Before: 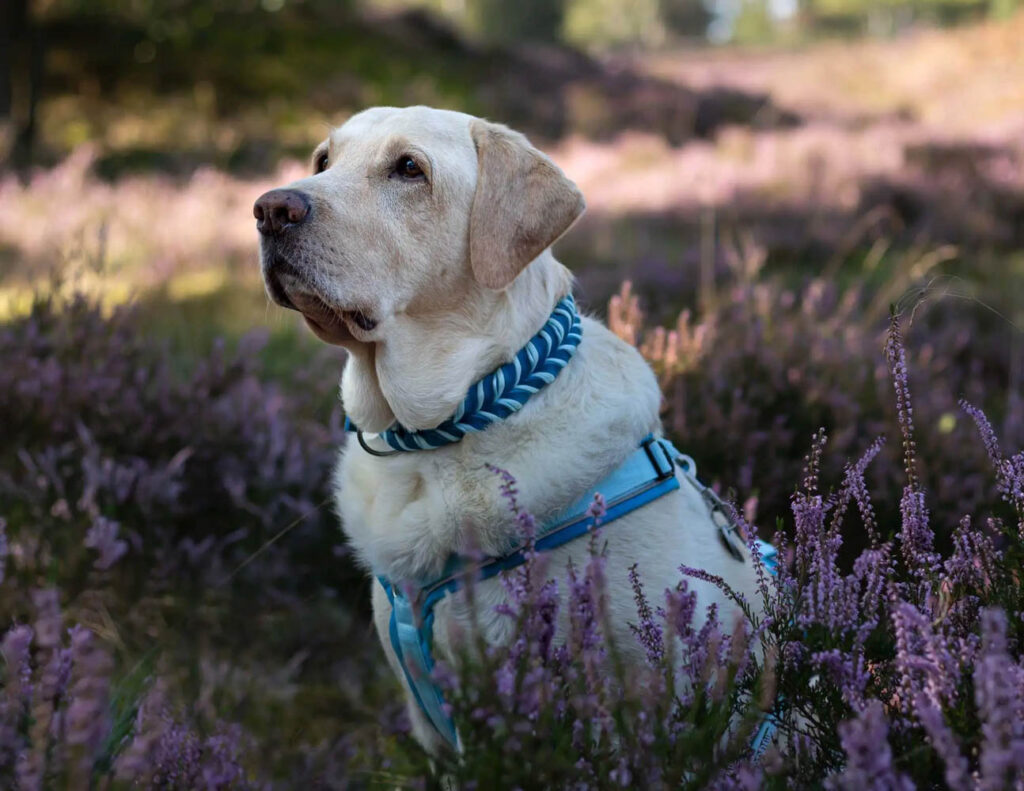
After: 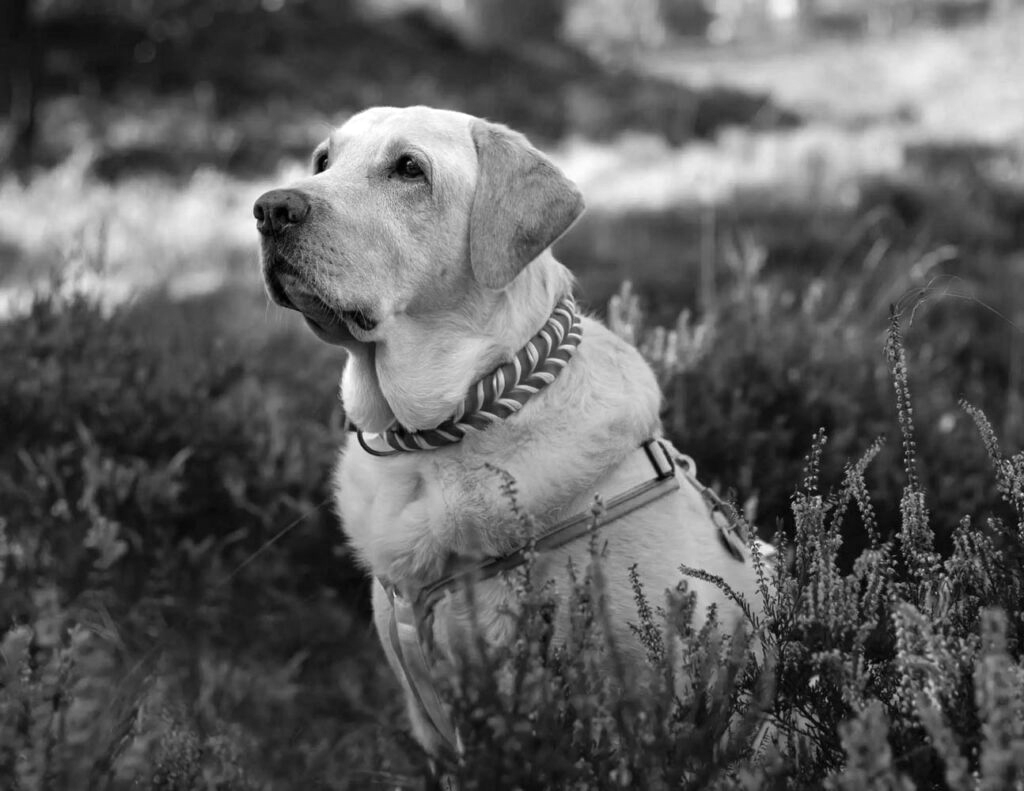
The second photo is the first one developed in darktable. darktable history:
color calibration: output gray [0.22, 0.42, 0.37, 0], illuminant Planckian (black body), adaptation linear Bradford (ICC v4), x 0.364, y 0.367, temperature 4417.88 K
color zones: curves: ch0 [(0, 0.299) (0.25, 0.383) (0.456, 0.352) (0.736, 0.571)]; ch1 [(0, 0.63) (0.151, 0.568) (0.254, 0.416) (0.47, 0.558) (0.732, 0.37) (0.909, 0.492)]; ch2 [(0.004, 0.604) (0.158, 0.443) (0.257, 0.403) (0.761, 0.468)]
exposure: exposure 0.3 EV, compensate highlight preservation false
